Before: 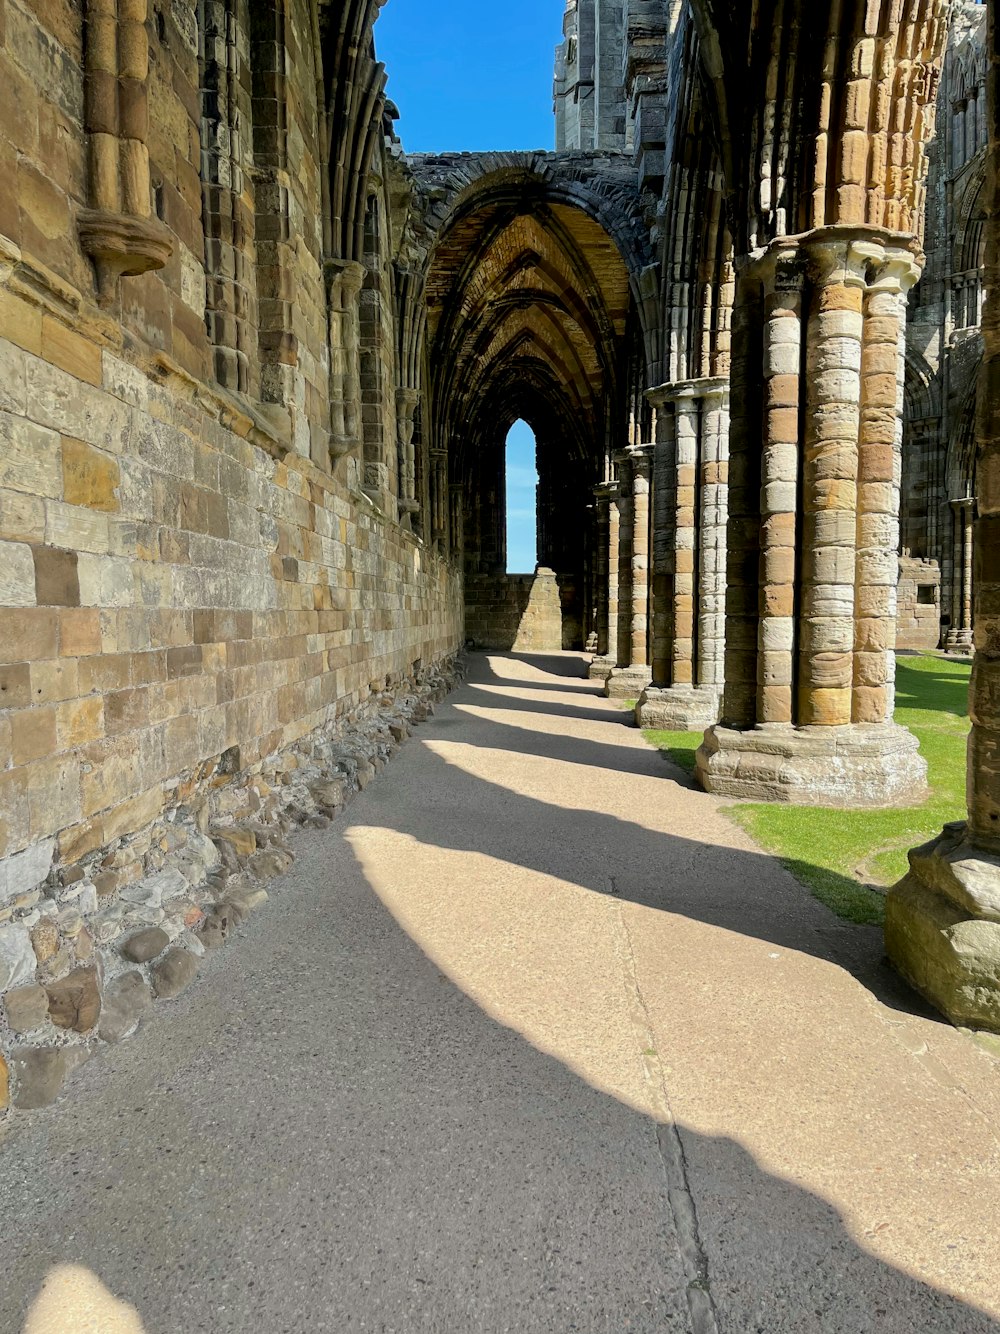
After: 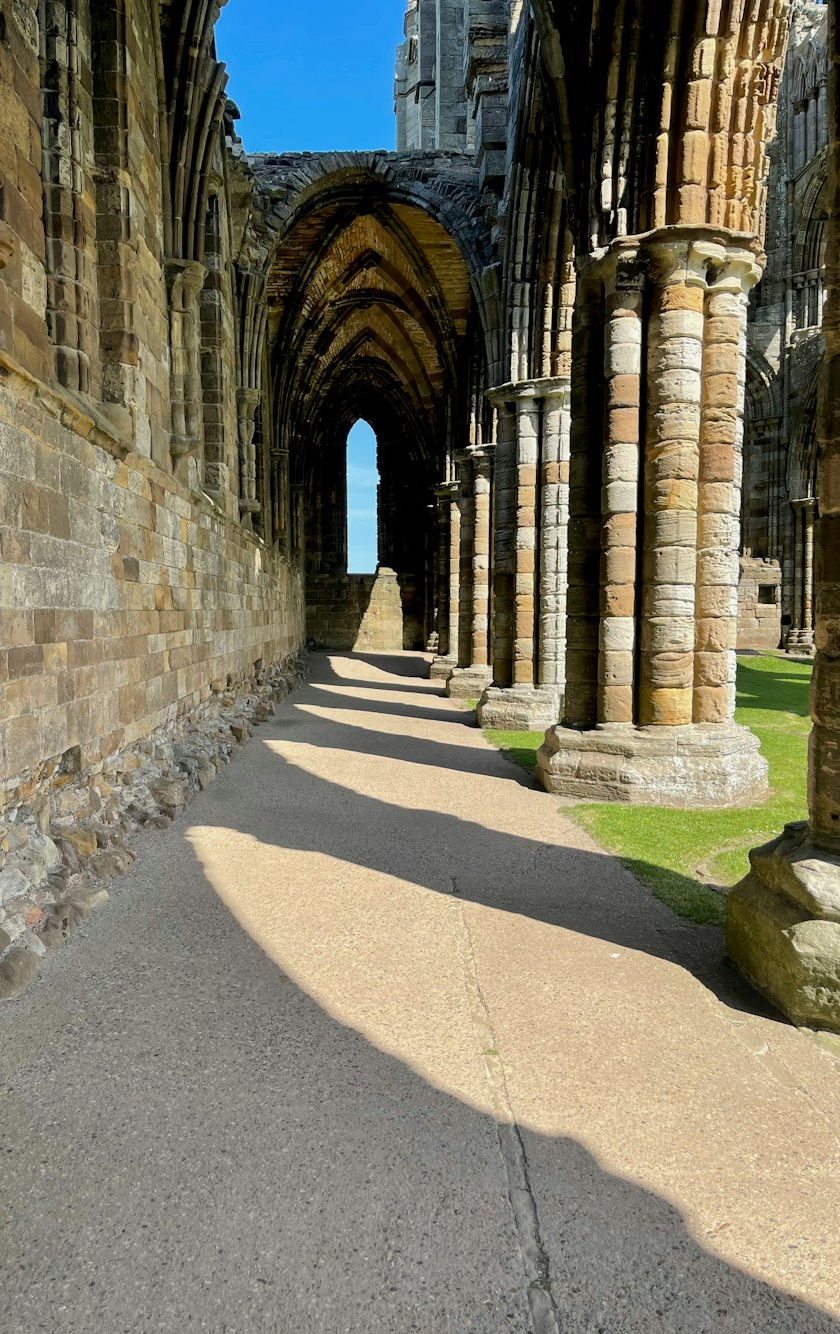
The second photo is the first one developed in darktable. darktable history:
crop: left 15.948%
